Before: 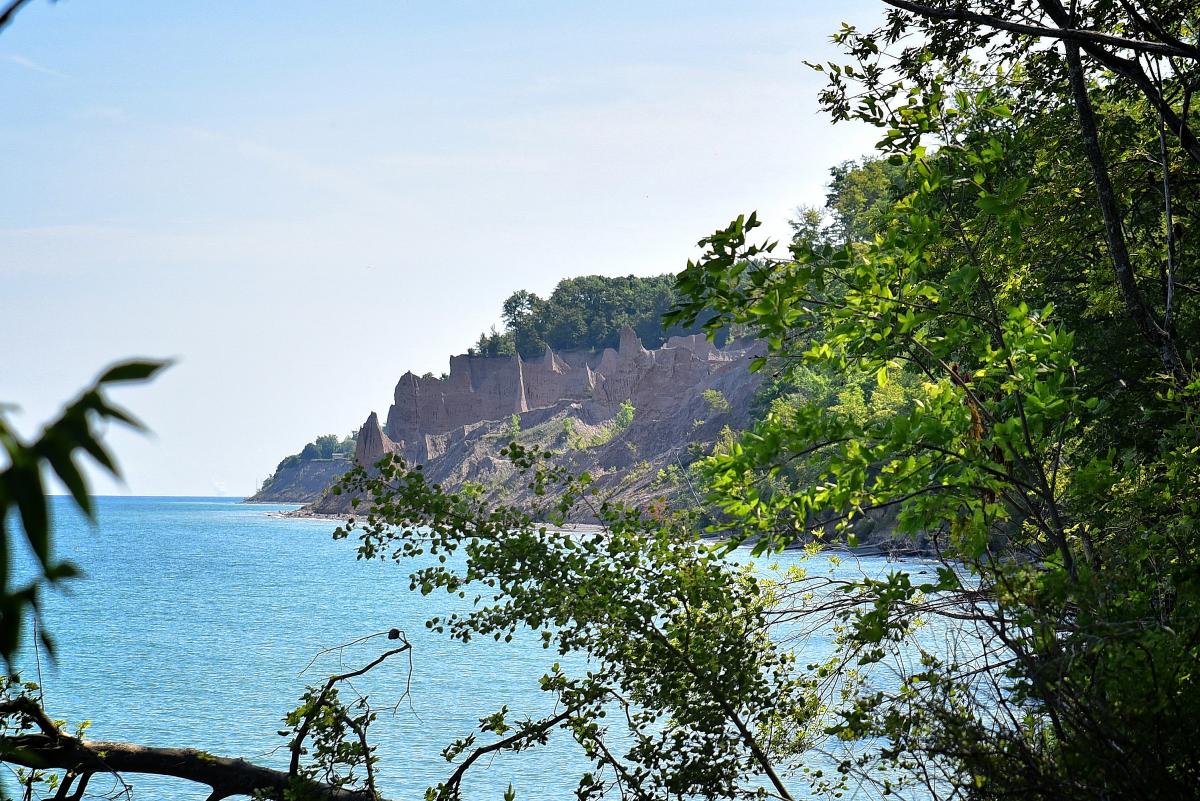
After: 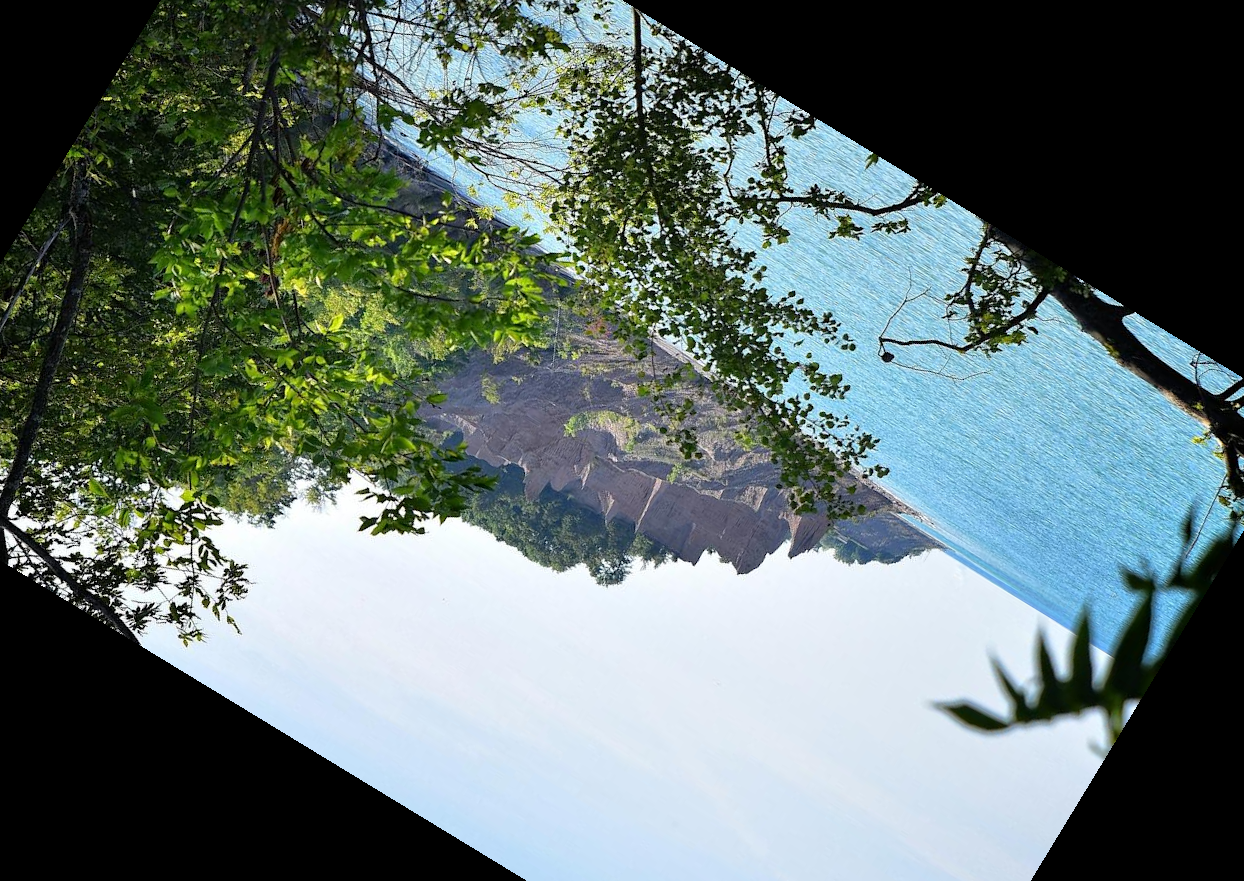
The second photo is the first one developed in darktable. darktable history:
crop and rotate: angle 148.68°, left 9.111%, top 15.603%, right 4.588%, bottom 17.041%
